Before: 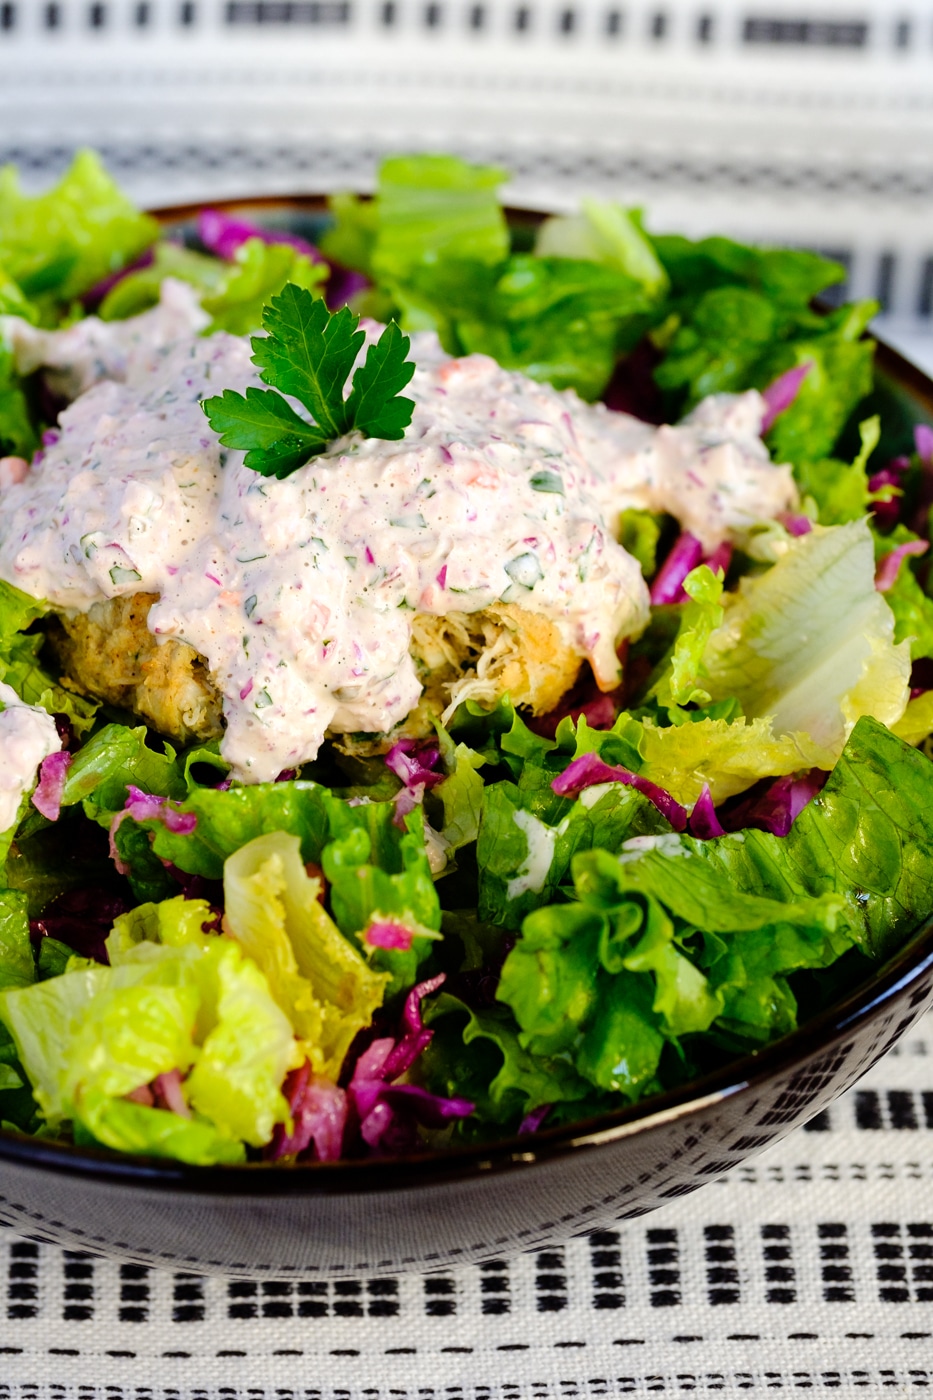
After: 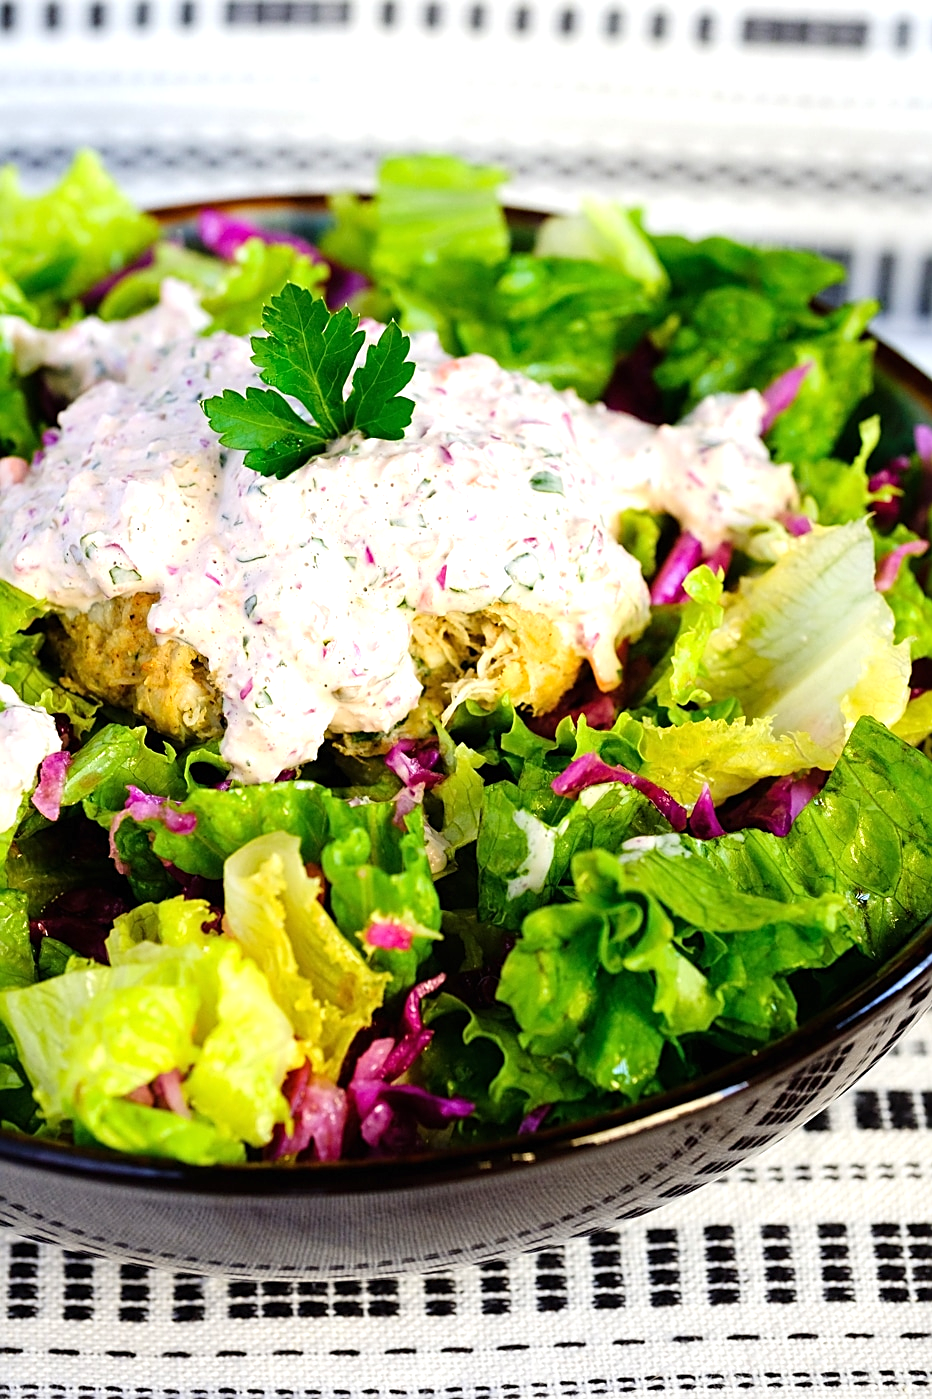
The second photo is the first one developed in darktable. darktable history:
sharpen: on, module defaults
exposure: black level correction 0, exposure 0.5 EV, compensate highlight preservation false
white balance: emerald 1
